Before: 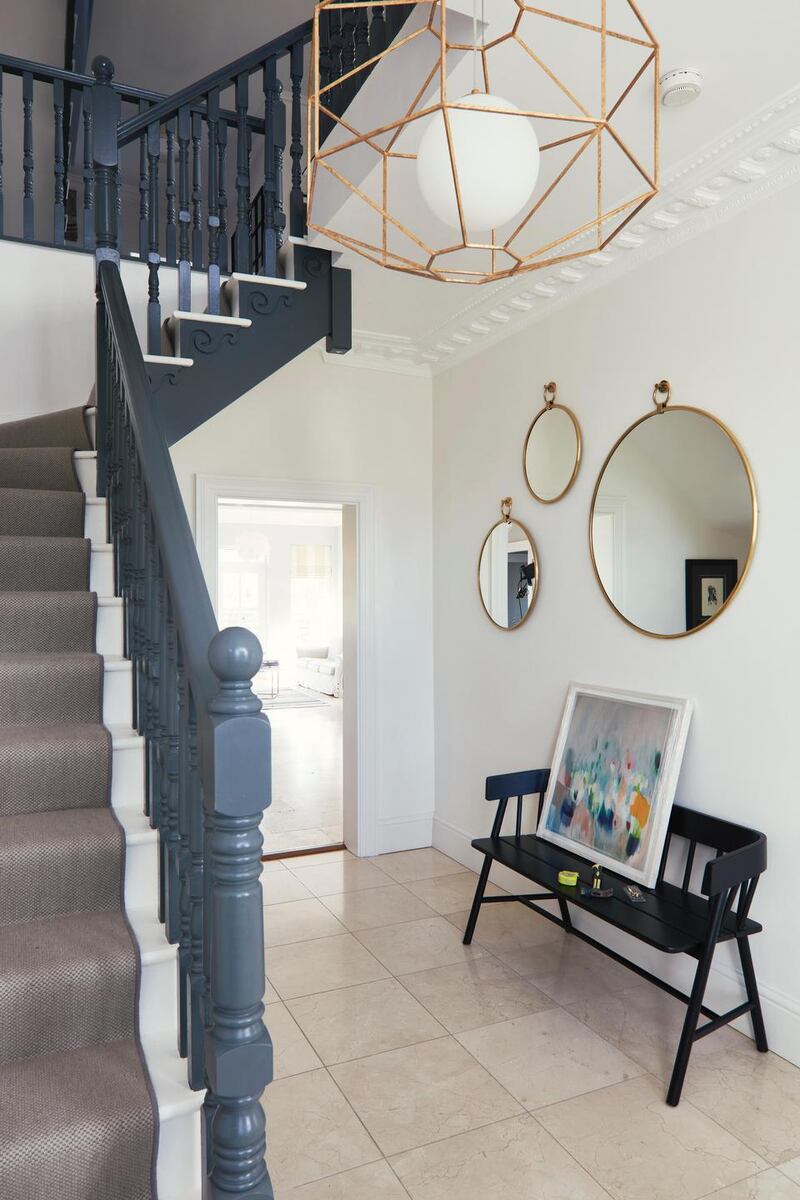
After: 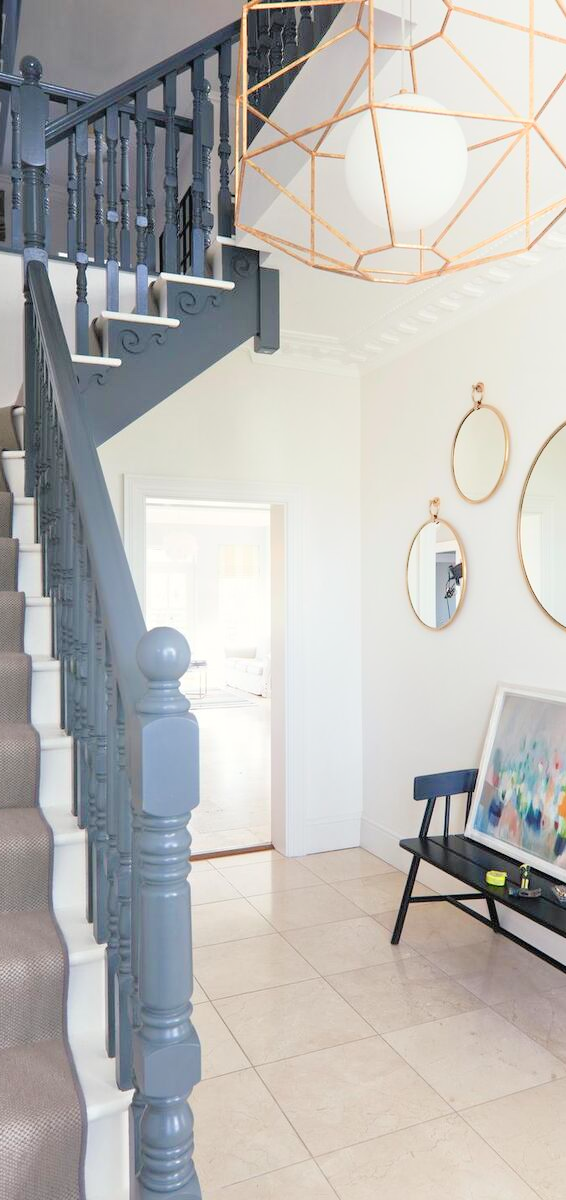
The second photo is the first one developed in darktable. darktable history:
crop and rotate: left 9.061%, right 20.142%
shadows and highlights: highlights 70.7, soften with gaussian
tone equalizer: -7 EV 0.15 EV, -6 EV 0.6 EV, -5 EV 1.15 EV, -4 EV 1.33 EV, -3 EV 1.15 EV, -2 EV 0.6 EV, -1 EV 0.15 EV, mask exposure compensation -0.5 EV
